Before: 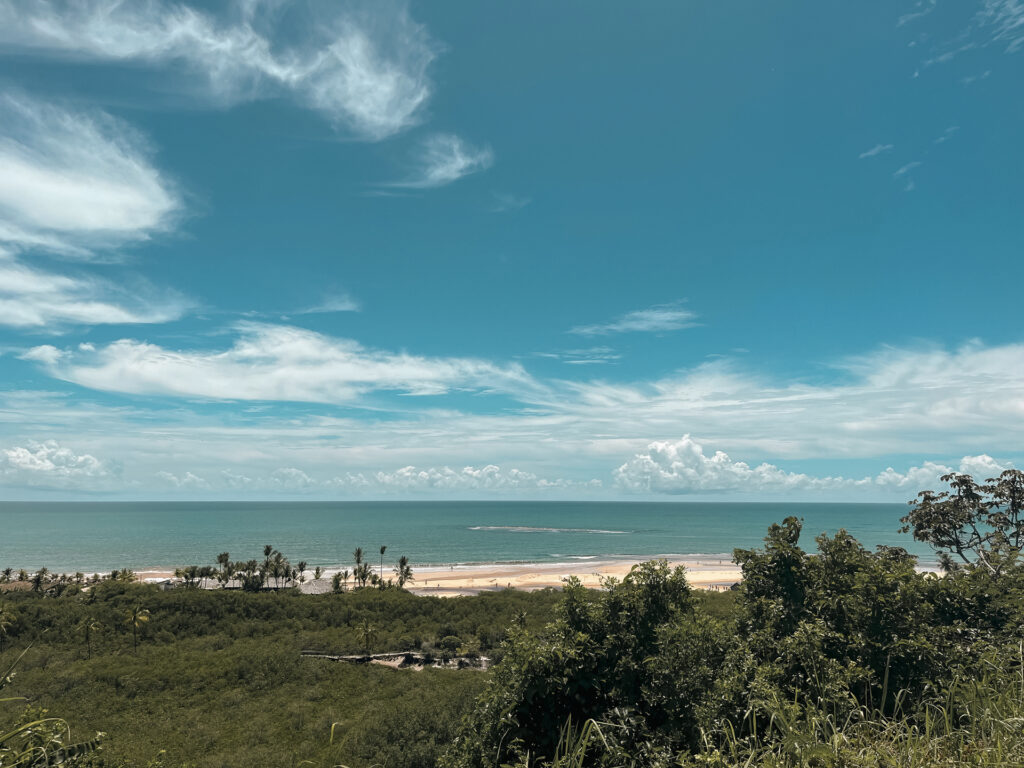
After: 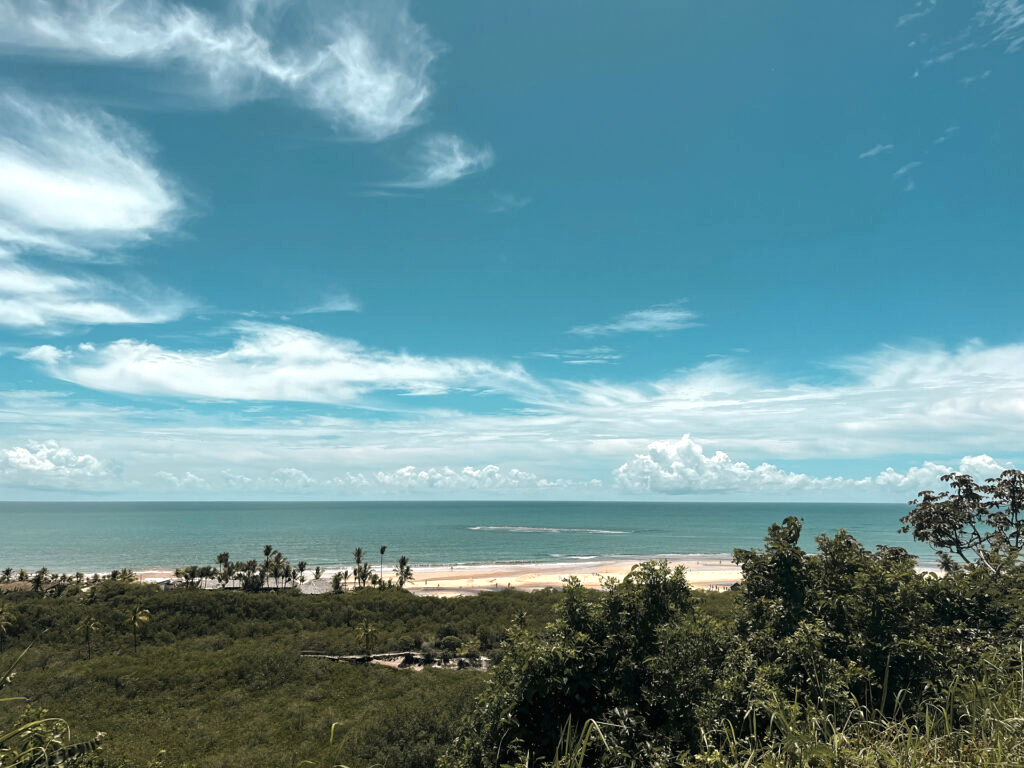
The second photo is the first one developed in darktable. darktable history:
exposure: compensate highlight preservation false
tone equalizer: -8 EV -0.417 EV, -7 EV -0.389 EV, -6 EV -0.333 EV, -5 EV -0.222 EV, -3 EV 0.222 EV, -2 EV 0.333 EV, -1 EV 0.389 EV, +0 EV 0.417 EV, edges refinement/feathering 500, mask exposure compensation -1.57 EV, preserve details no
